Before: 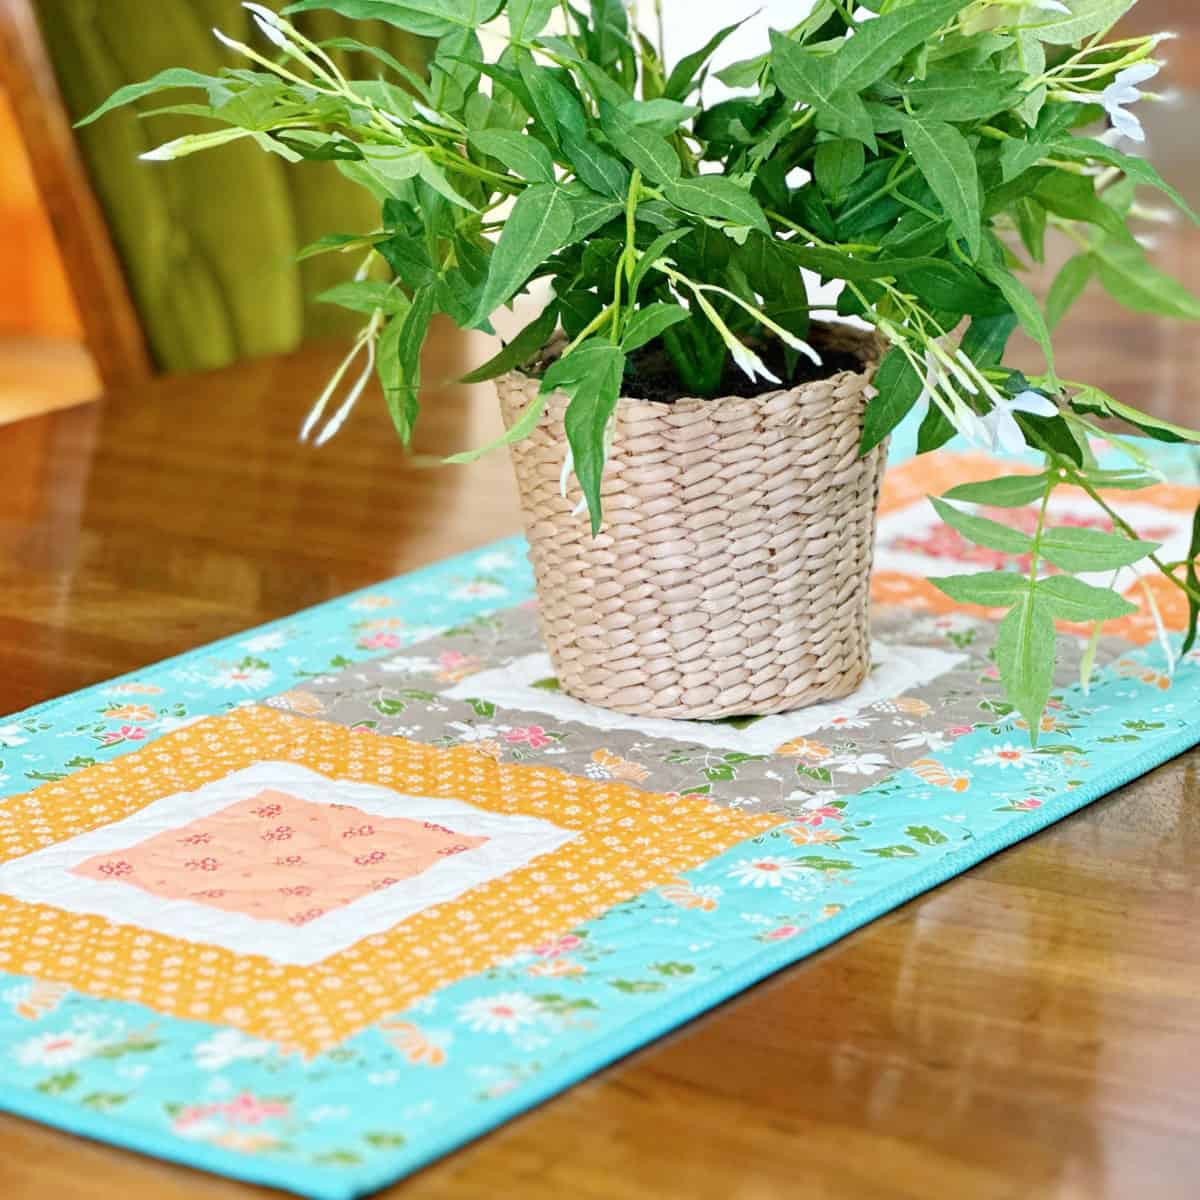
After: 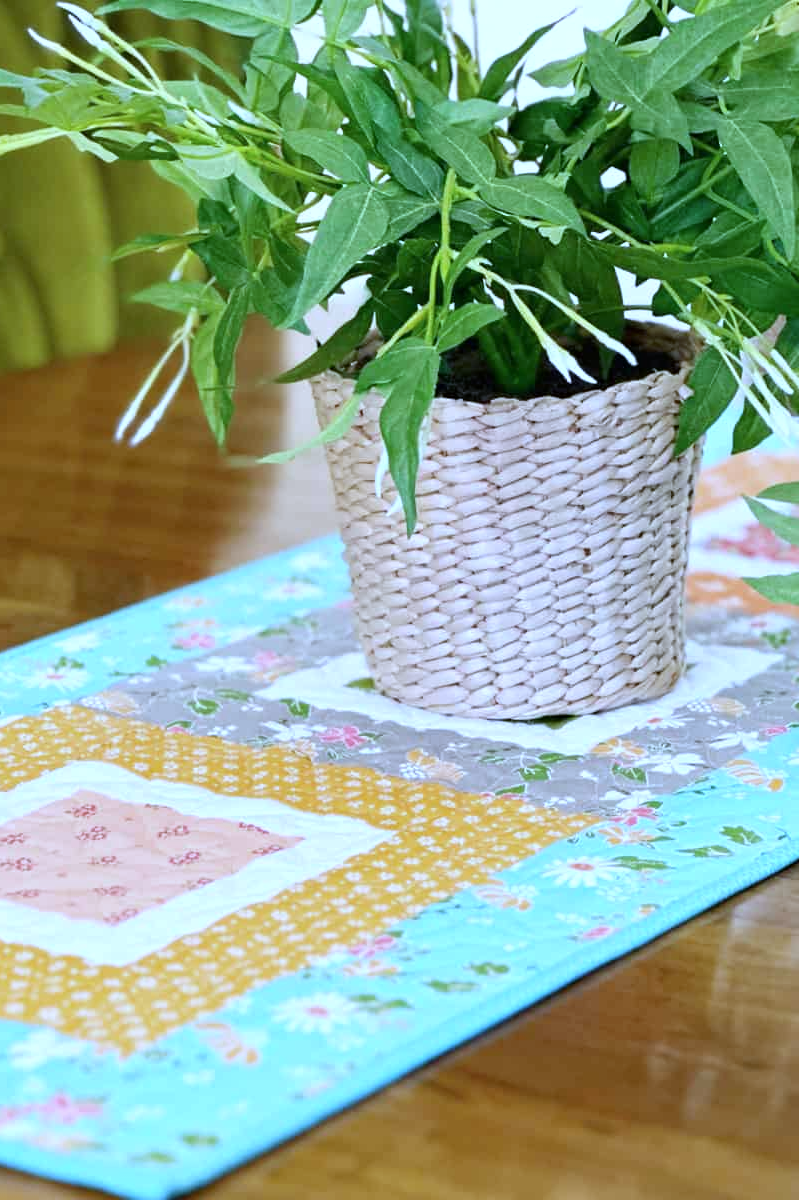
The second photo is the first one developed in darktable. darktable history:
contrast brightness saturation: contrast 0.07
color zones: curves: ch0 [(0, 0.613) (0.01, 0.613) (0.245, 0.448) (0.498, 0.529) (0.642, 0.665) (0.879, 0.777) (0.99, 0.613)]; ch1 [(0, 0) (0.143, 0) (0.286, 0) (0.429, 0) (0.571, 0) (0.714, 0) (0.857, 0)], mix -93.41%
crop: left 15.419%, right 17.914%
white balance: red 0.871, blue 1.249
